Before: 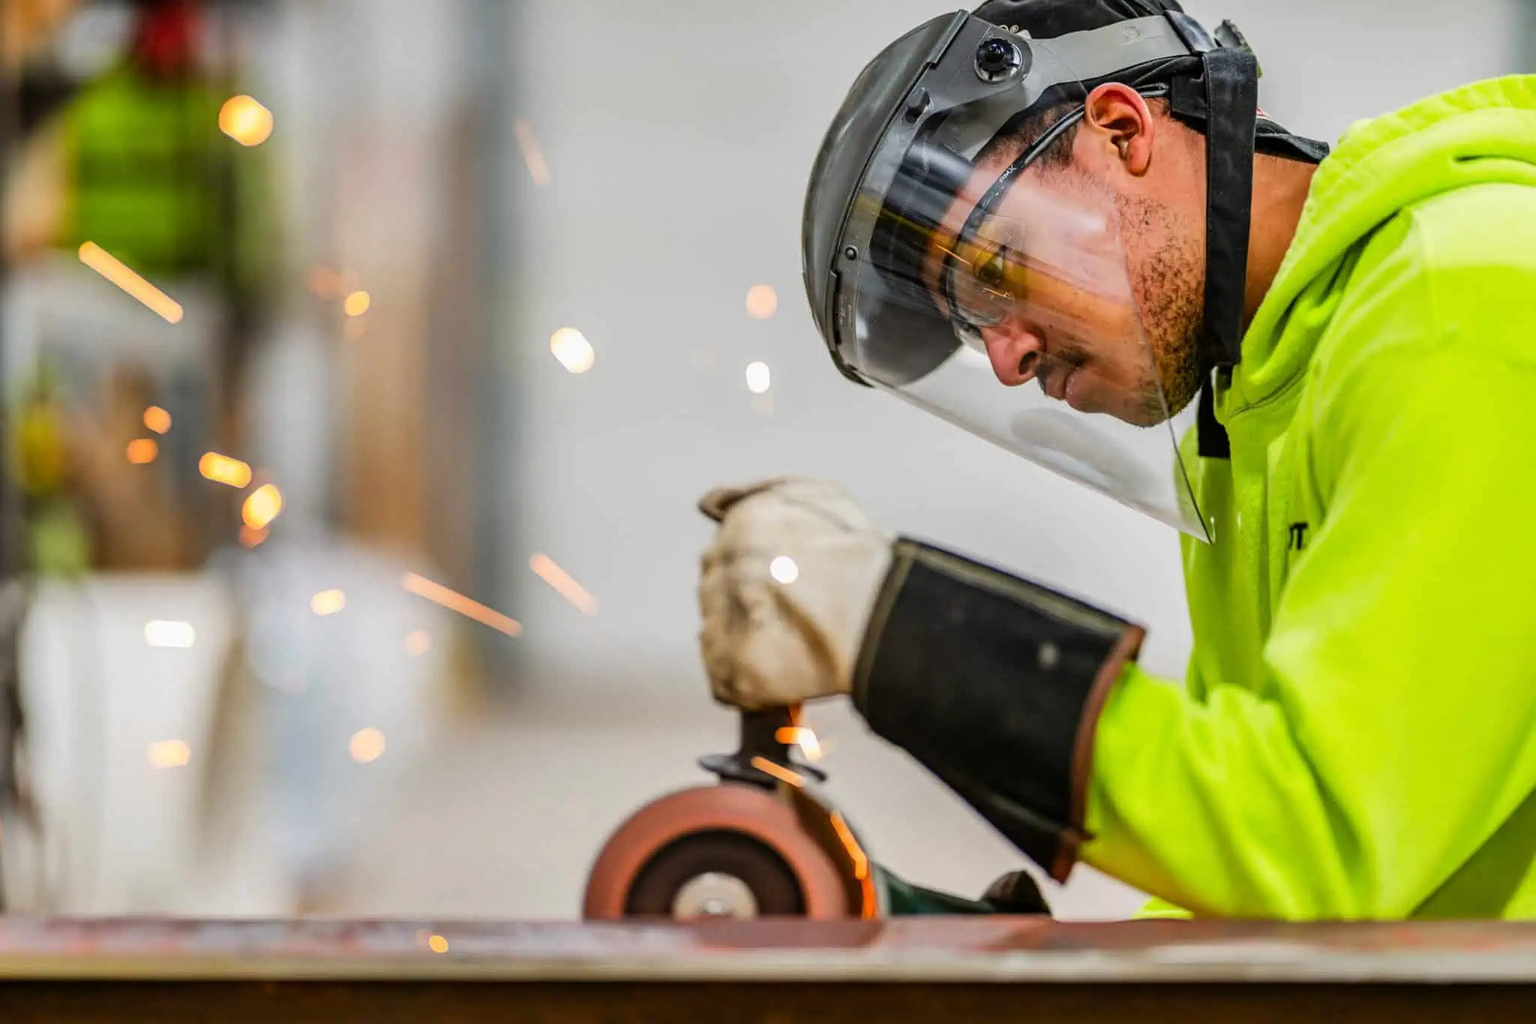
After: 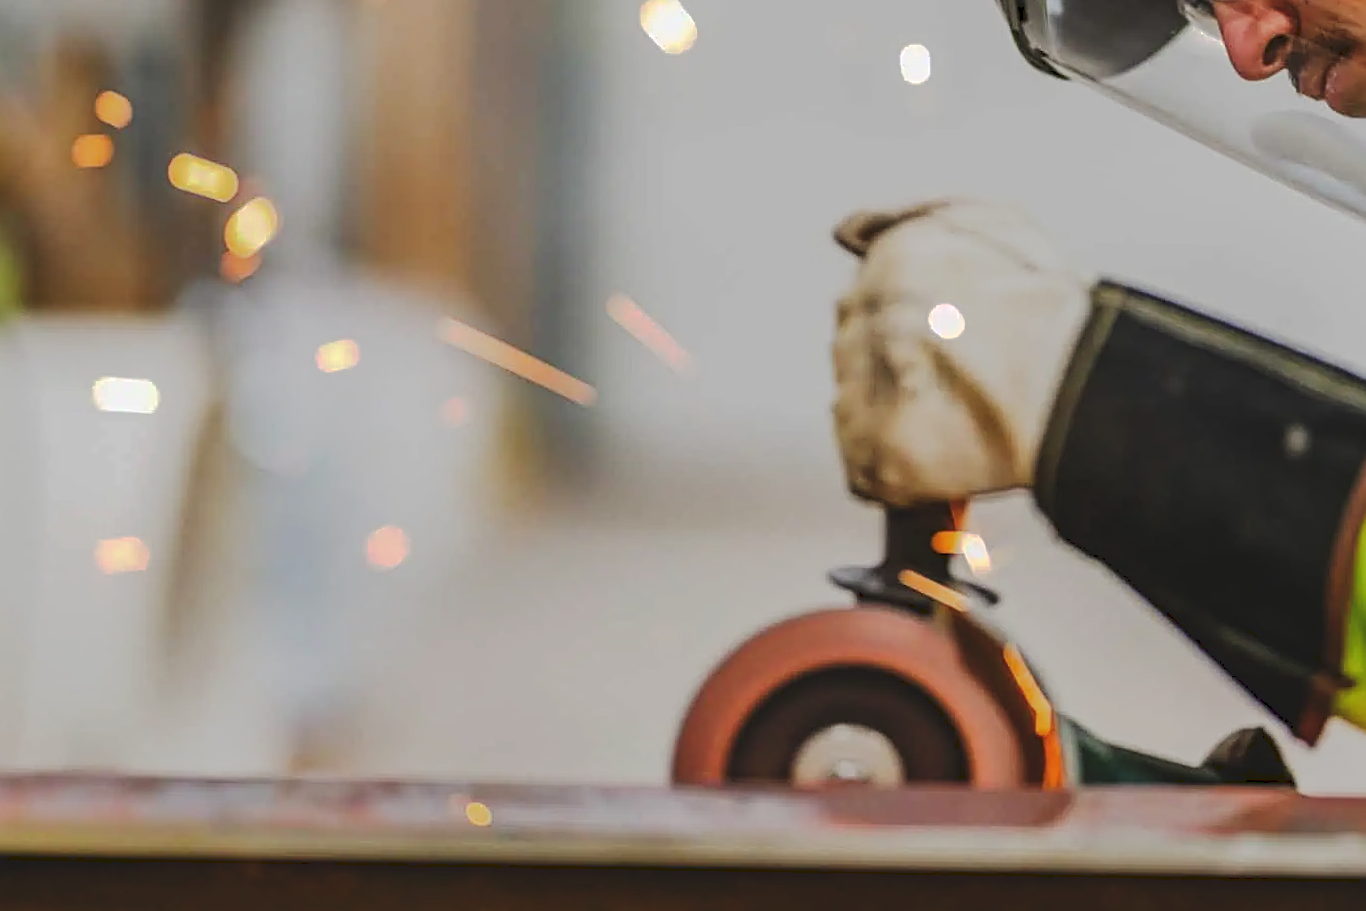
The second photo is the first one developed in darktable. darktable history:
sharpen: radius 2.529, amount 0.323
tone curve: curves: ch0 [(0, 0) (0.003, 0.098) (0.011, 0.099) (0.025, 0.103) (0.044, 0.114) (0.069, 0.13) (0.1, 0.142) (0.136, 0.161) (0.177, 0.189) (0.224, 0.224) (0.277, 0.266) (0.335, 0.32) (0.399, 0.38) (0.468, 0.45) (0.543, 0.522) (0.623, 0.598) (0.709, 0.669) (0.801, 0.731) (0.898, 0.786) (1, 1)], preserve colors none
color zones: curves: ch0 [(0, 0.5) (0.143, 0.5) (0.286, 0.5) (0.429, 0.5) (0.571, 0.5) (0.714, 0.476) (0.857, 0.5) (1, 0.5)]; ch2 [(0, 0.5) (0.143, 0.5) (0.286, 0.5) (0.429, 0.5) (0.571, 0.5) (0.714, 0.487) (0.857, 0.5) (1, 0.5)]
crop and rotate: angle -0.82°, left 3.85%, top 31.828%, right 27.992%
